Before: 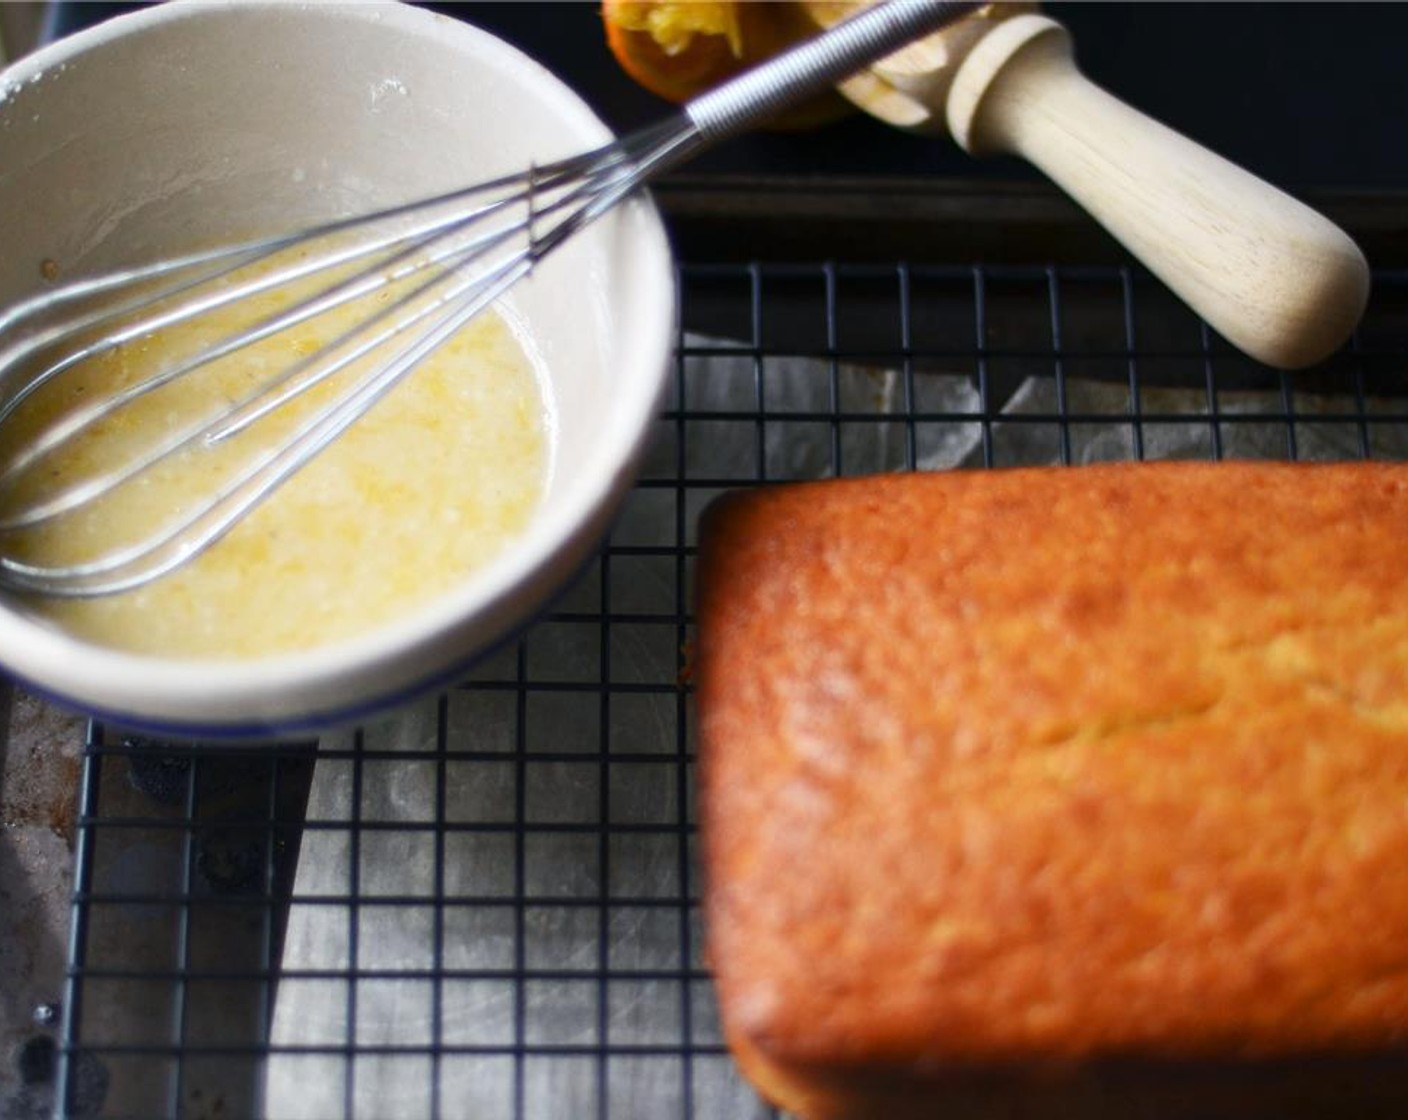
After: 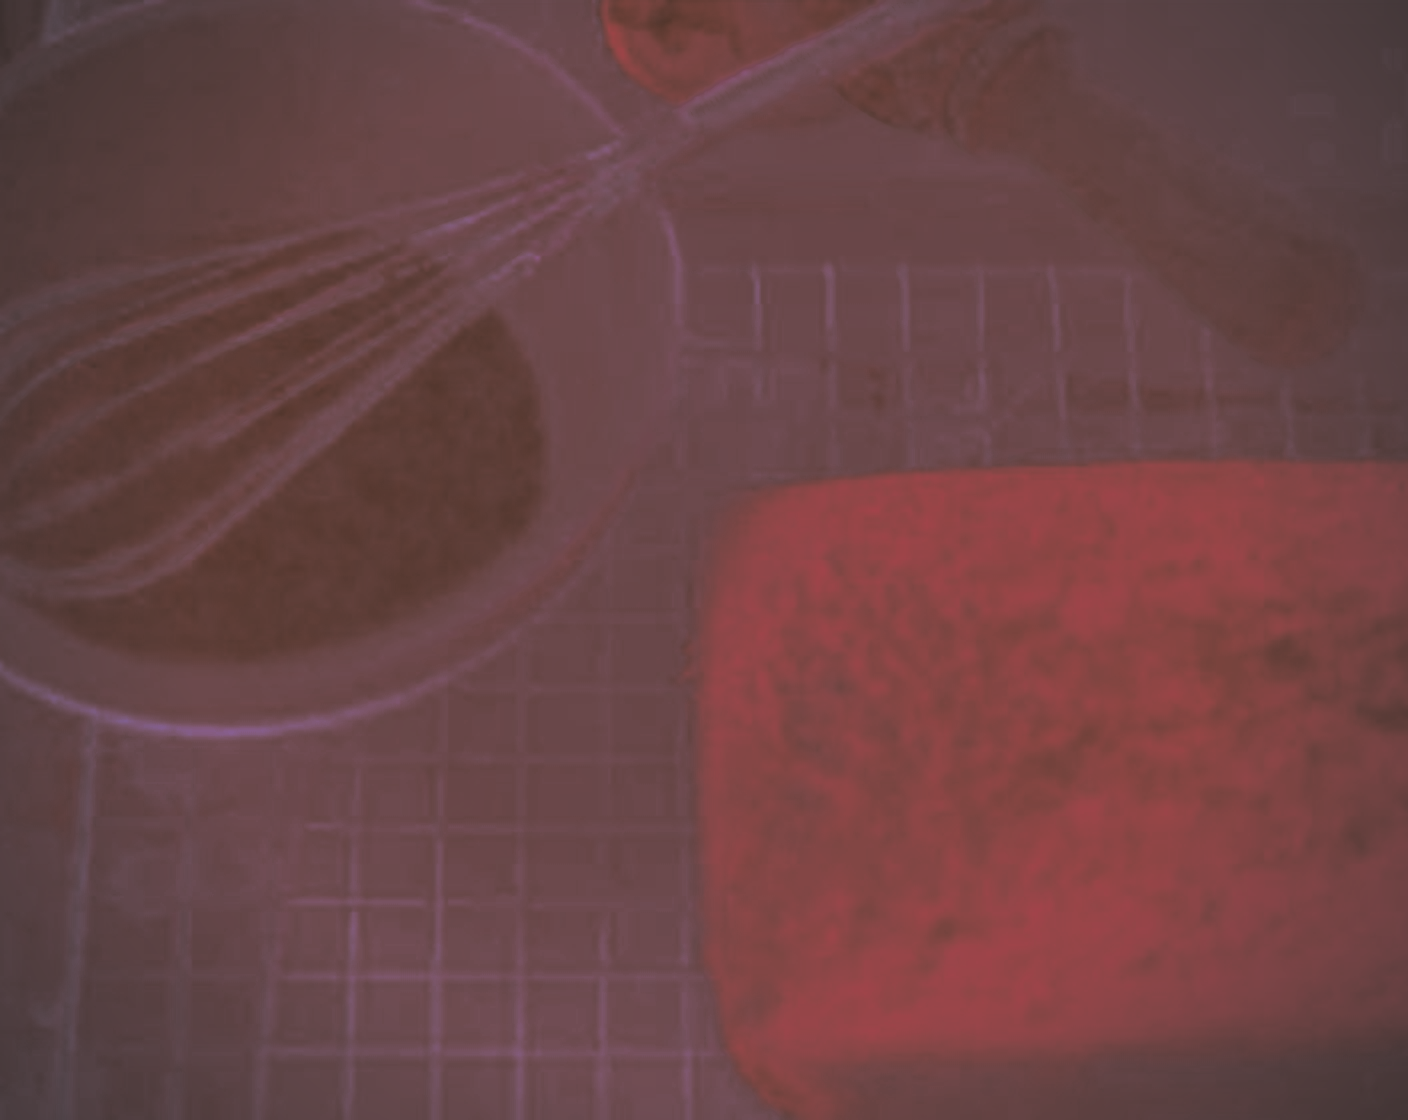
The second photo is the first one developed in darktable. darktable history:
contrast brightness saturation: contrast -0.99, brightness -0.17, saturation 0.75
vignetting: fall-off start 74.49%, fall-off radius 65.9%, brightness -0.628, saturation -0.68
tone curve: curves: ch0 [(0, 0.081) (0.483, 0.453) (0.881, 0.992)]
split-toning: shadows › saturation 0.3, highlights › hue 180°, highlights › saturation 0.3, compress 0%
